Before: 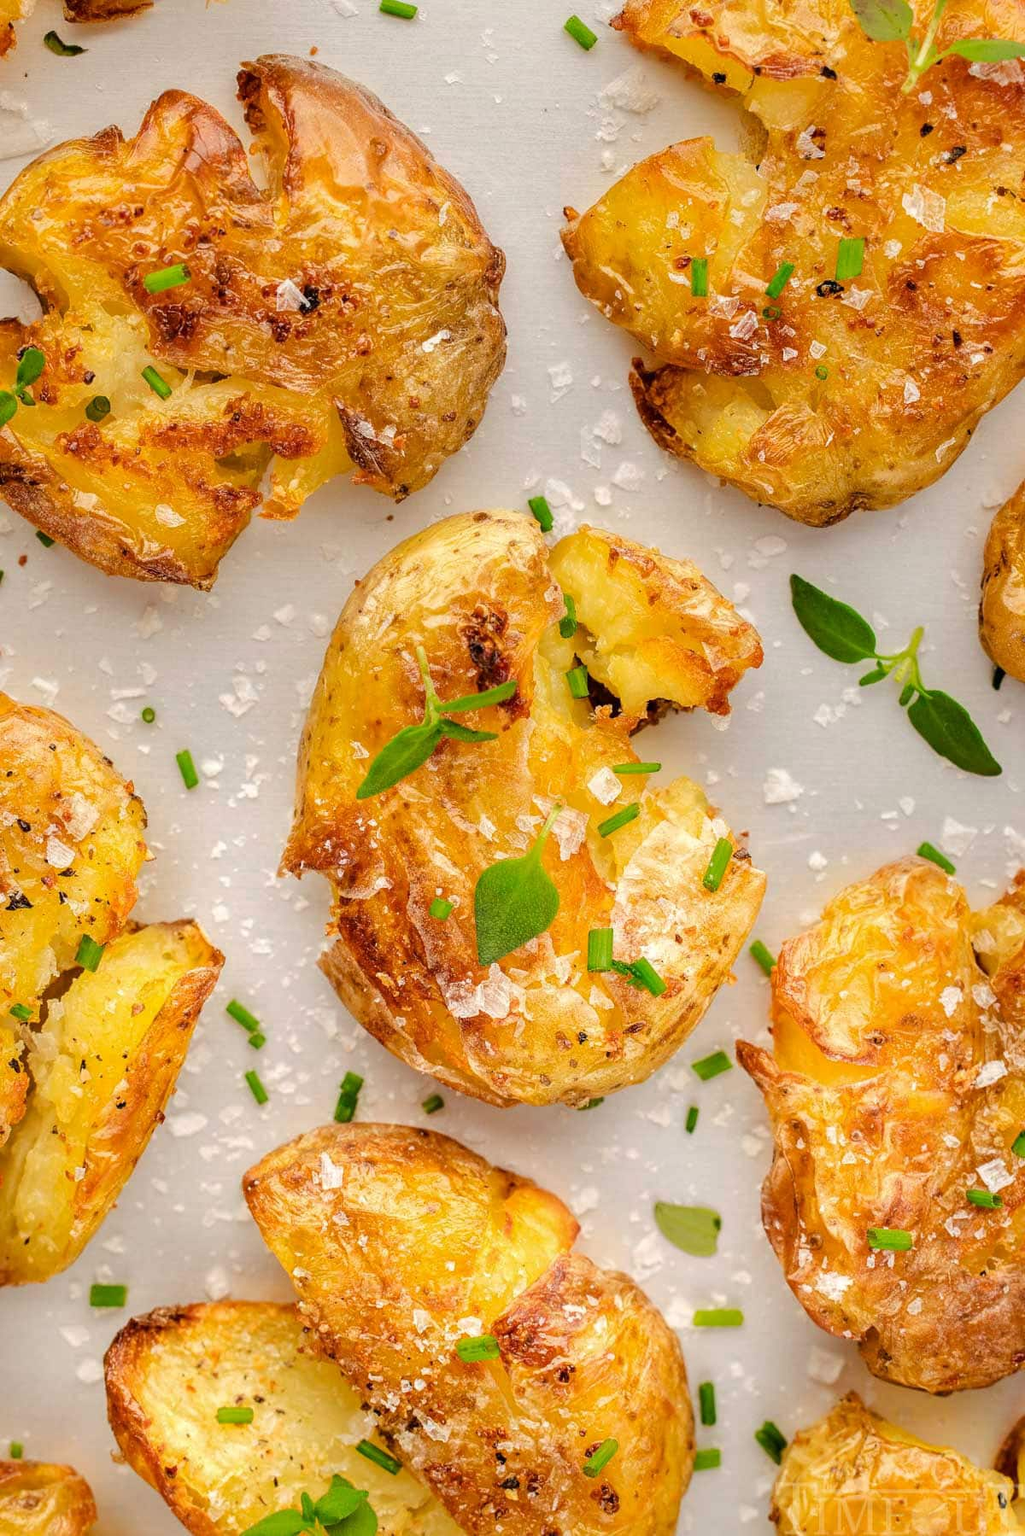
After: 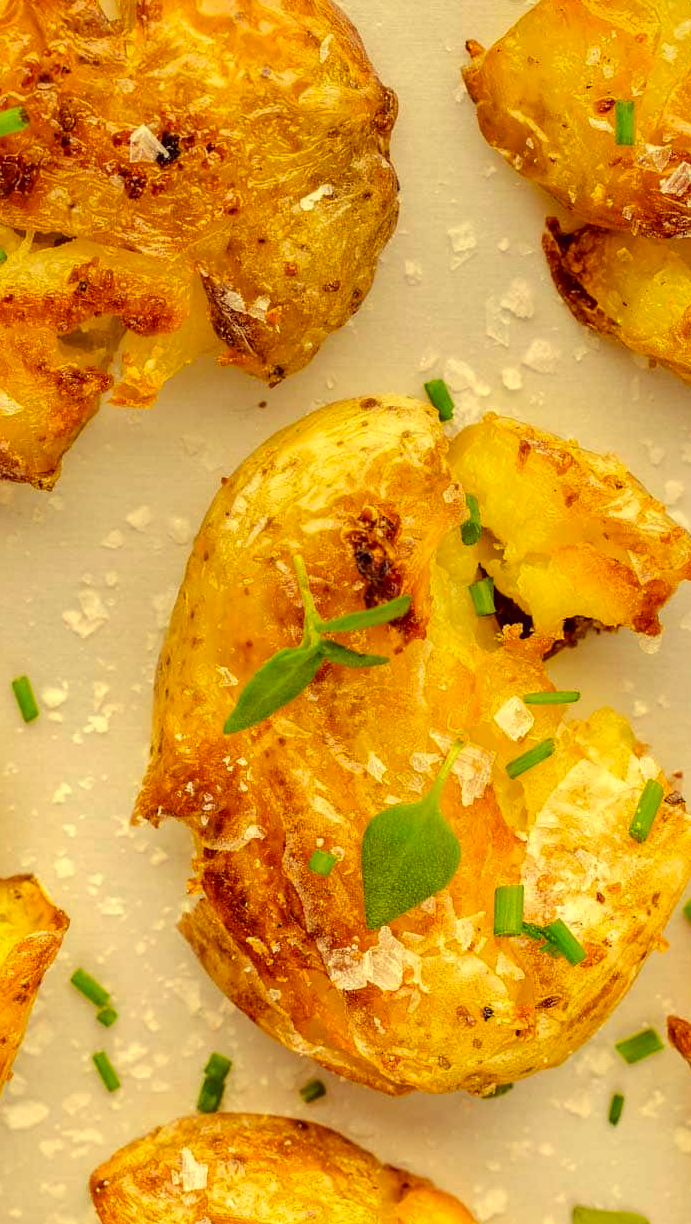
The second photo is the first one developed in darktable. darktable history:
crop: left 16.2%, top 11.282%, right 26.179%, bottom 20.659%
color correction: highlights a* -0.544, highlights b* 39.88, shadows a* 9.93, shadows b* -0.957
